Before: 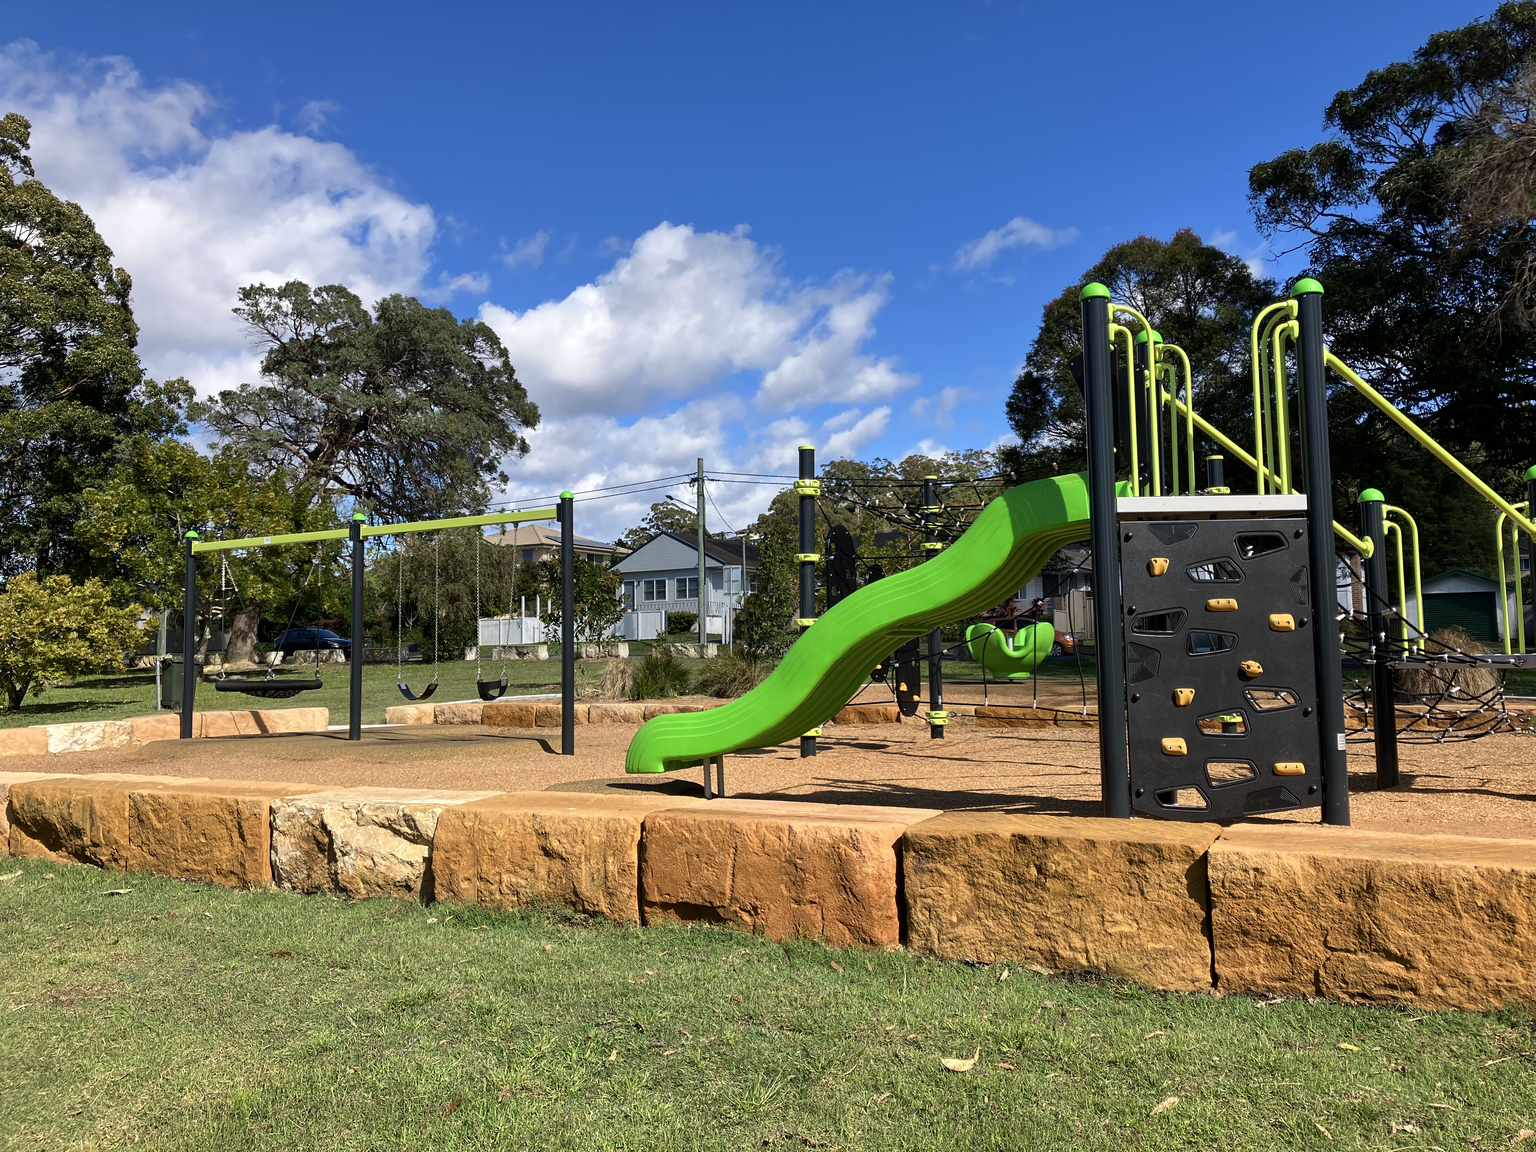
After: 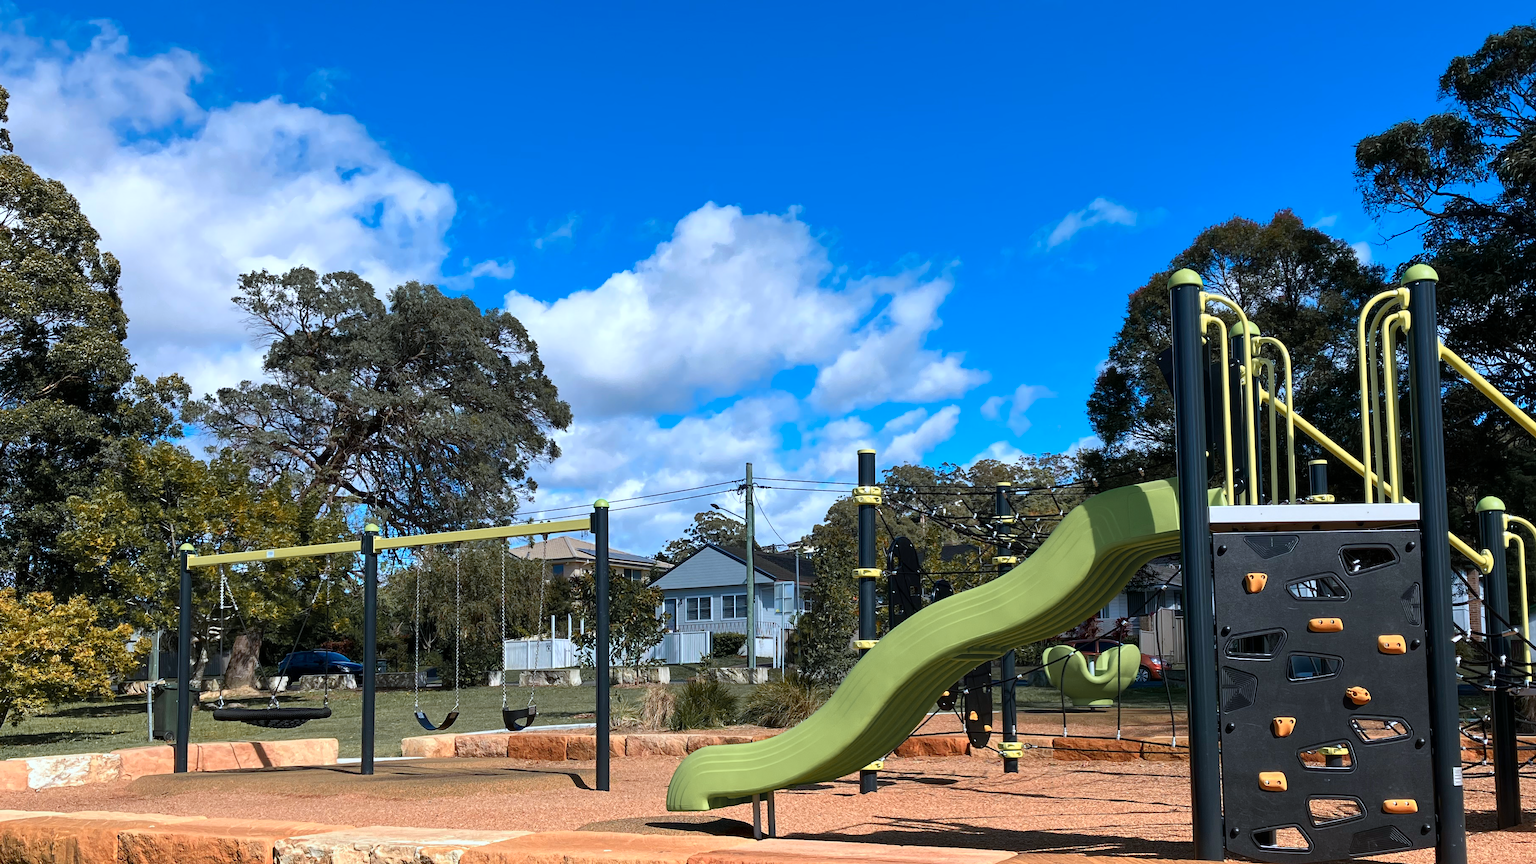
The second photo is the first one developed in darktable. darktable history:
crop: left 1.509%, top 3.452%, right 7.696%, bottom 28.452%
tone equalizer: on, module defaults
color zones: curves: ch1 [(0.263, 0.53) (0.376, 0.287) (0.487, 0.512) (0.748, 0.547) (1, 0.513)]; ch2 [(0.262, 0.45) (0.751, 0.477)], mix 31.98%
color calibration: x 0.37, y 0.382, temperature 4313.32 K
